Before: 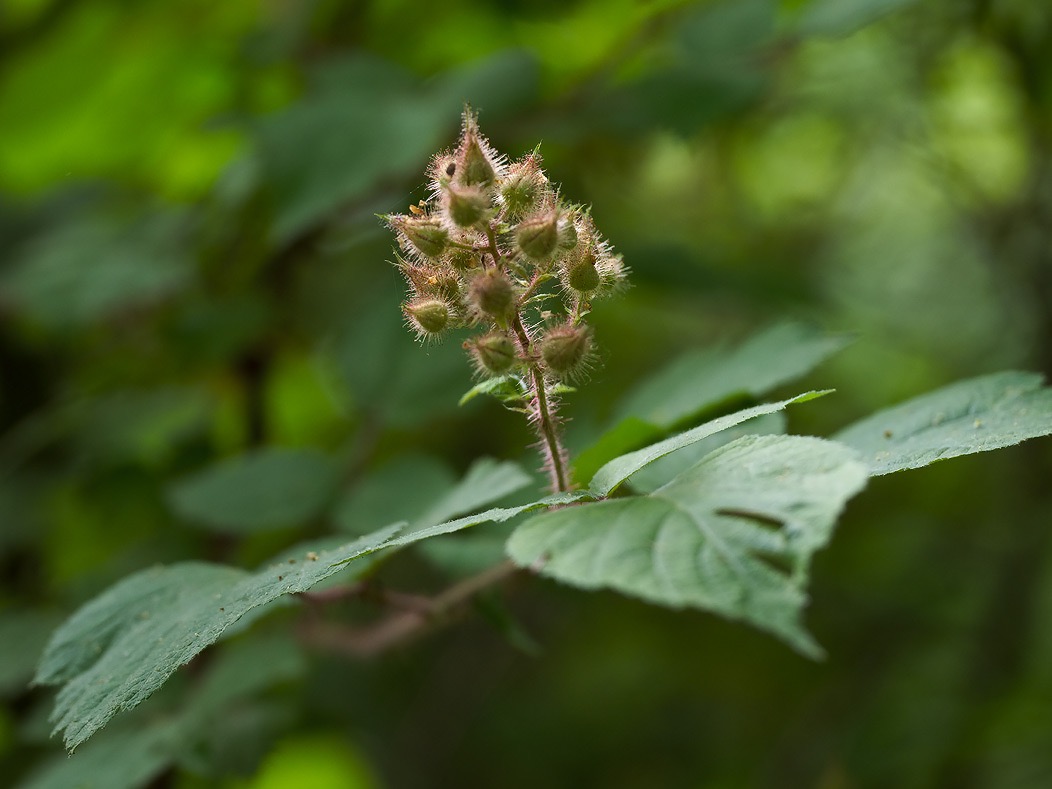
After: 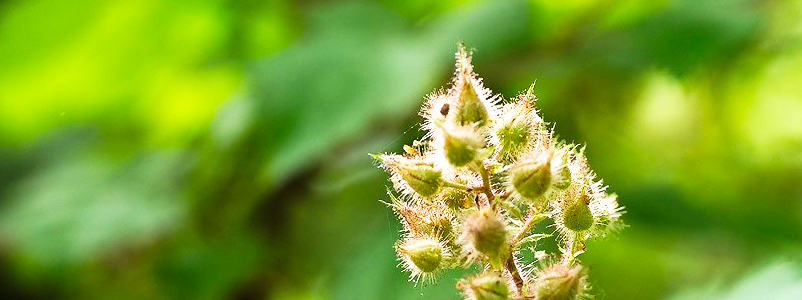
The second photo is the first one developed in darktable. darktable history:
crop: left 0.579%, top 7.627%, right 23.167%, bottom 54.275%
exposure: black level correction -0.002, exposure 0.54 EV, compensate highlight preservation false
base curve: curves: ch0 [(0, 0) (0.007, 0.004) (0.027, 0.03) (0.046, 0.07) (0.207, 0.54) (0.442, 0.872) (0.673, 0.972) (1, 1)], preserve colors none
